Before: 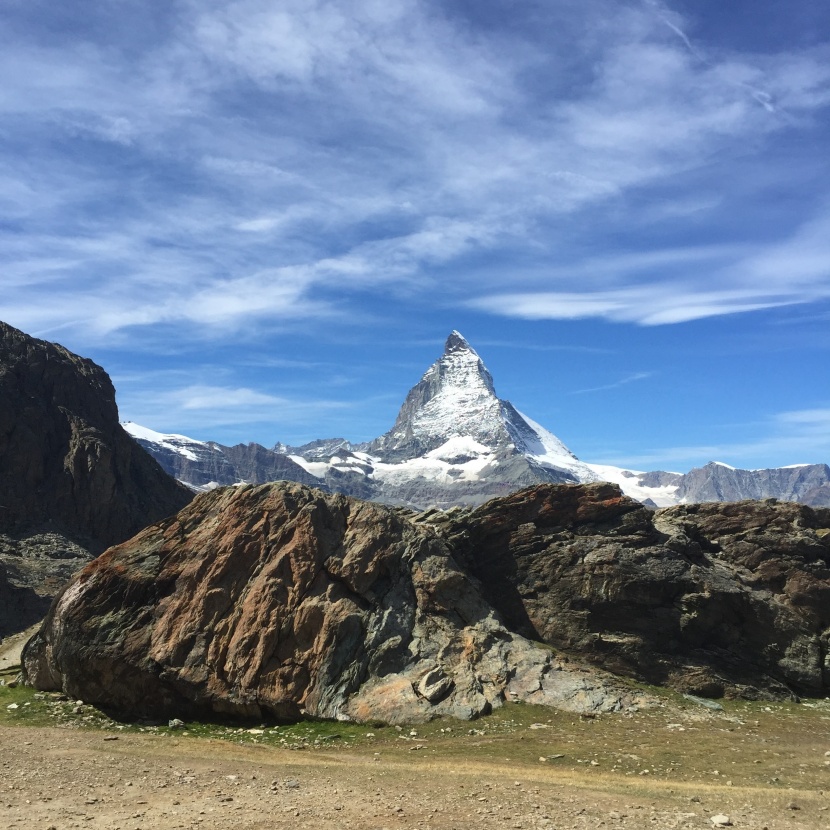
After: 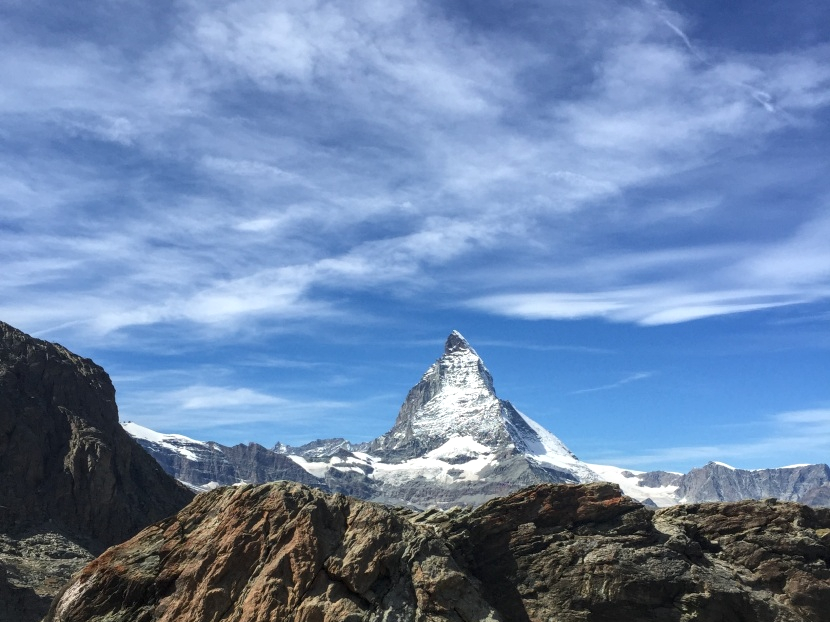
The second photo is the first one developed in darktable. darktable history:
crop: bottom 24.991%
local contrast: detail 130%
